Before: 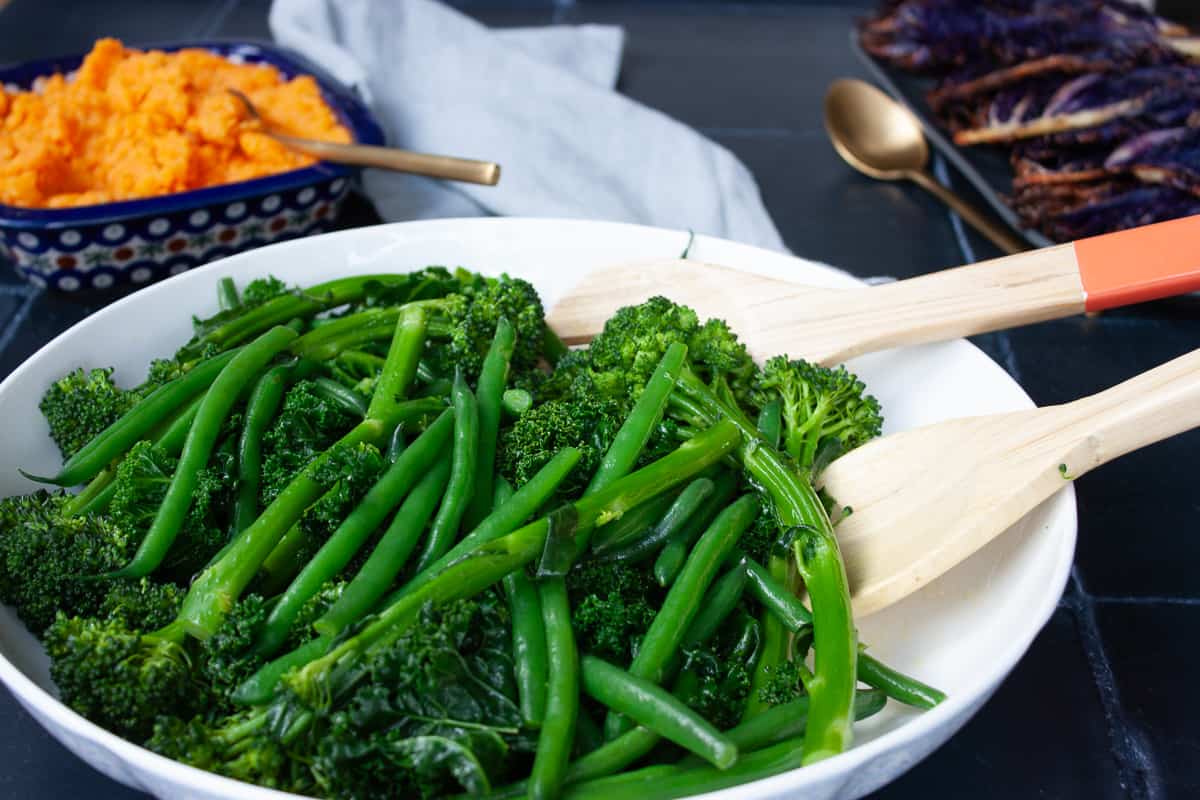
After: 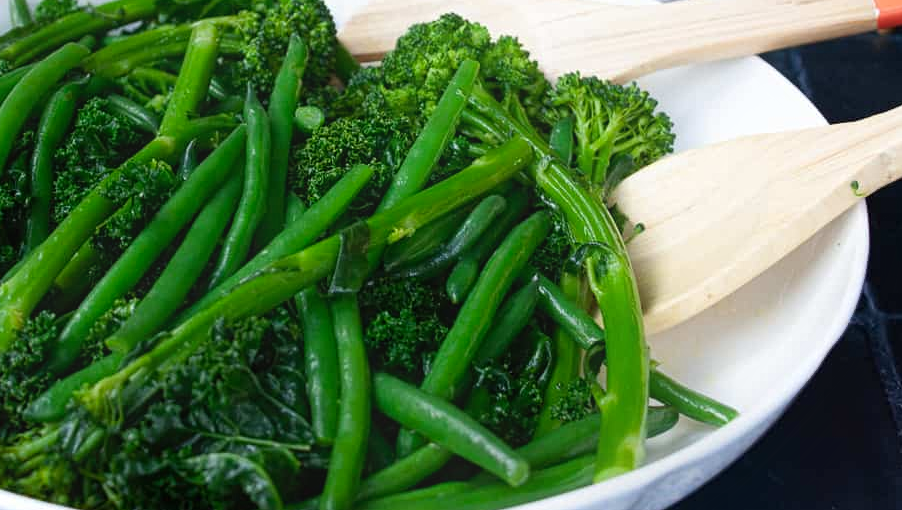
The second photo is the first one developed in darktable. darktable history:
local contrast: highlights 104%, shadows 102%, detail 120%, midtone range 0.2
contrast equalizer: octaves 7, y [[0.439, 0.44, 0.442, 0.457, 0.493, 0.498], [0.5 ×6], [0.5 ×6], [0 ×6], [0 ×6]]
crop and rotate: left 17.385%, top 35.445%, right 7.445%, bottom 0.799%
